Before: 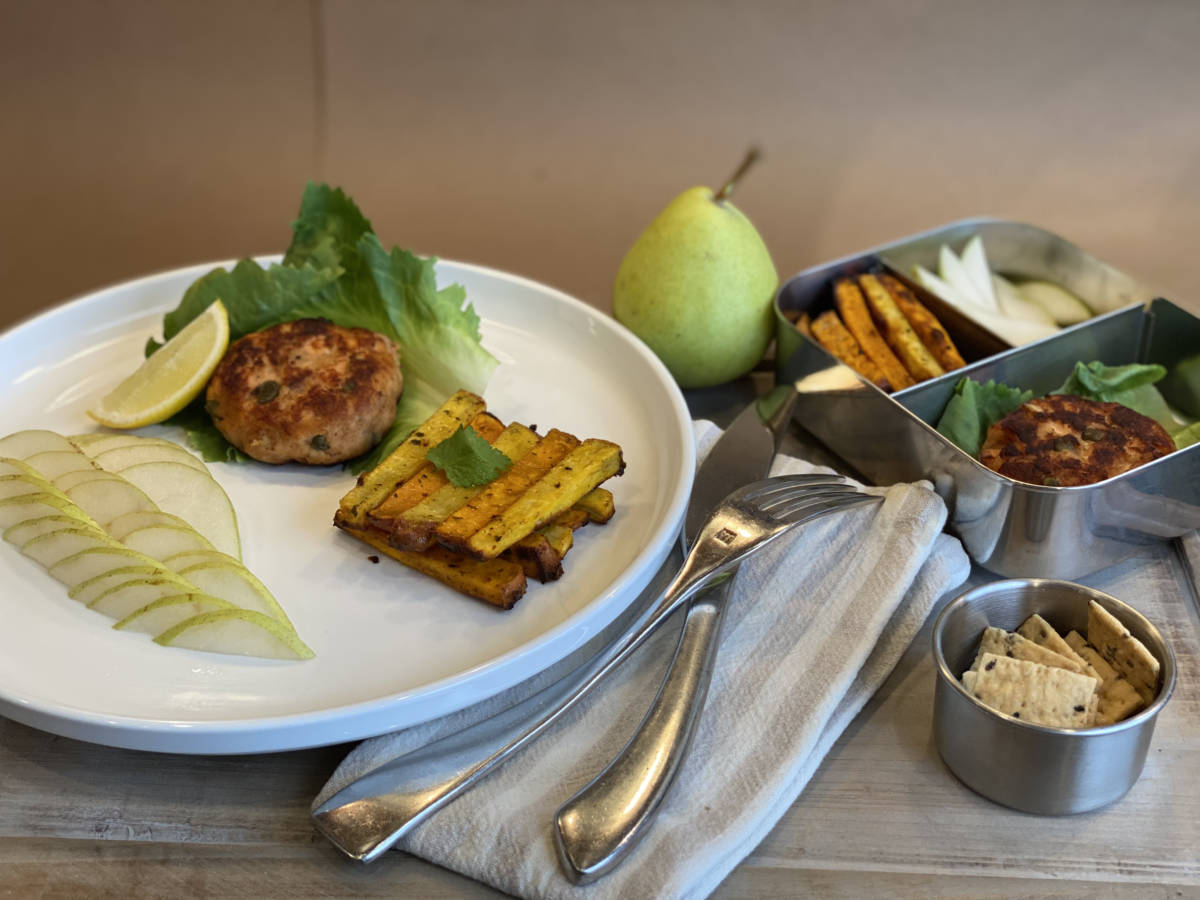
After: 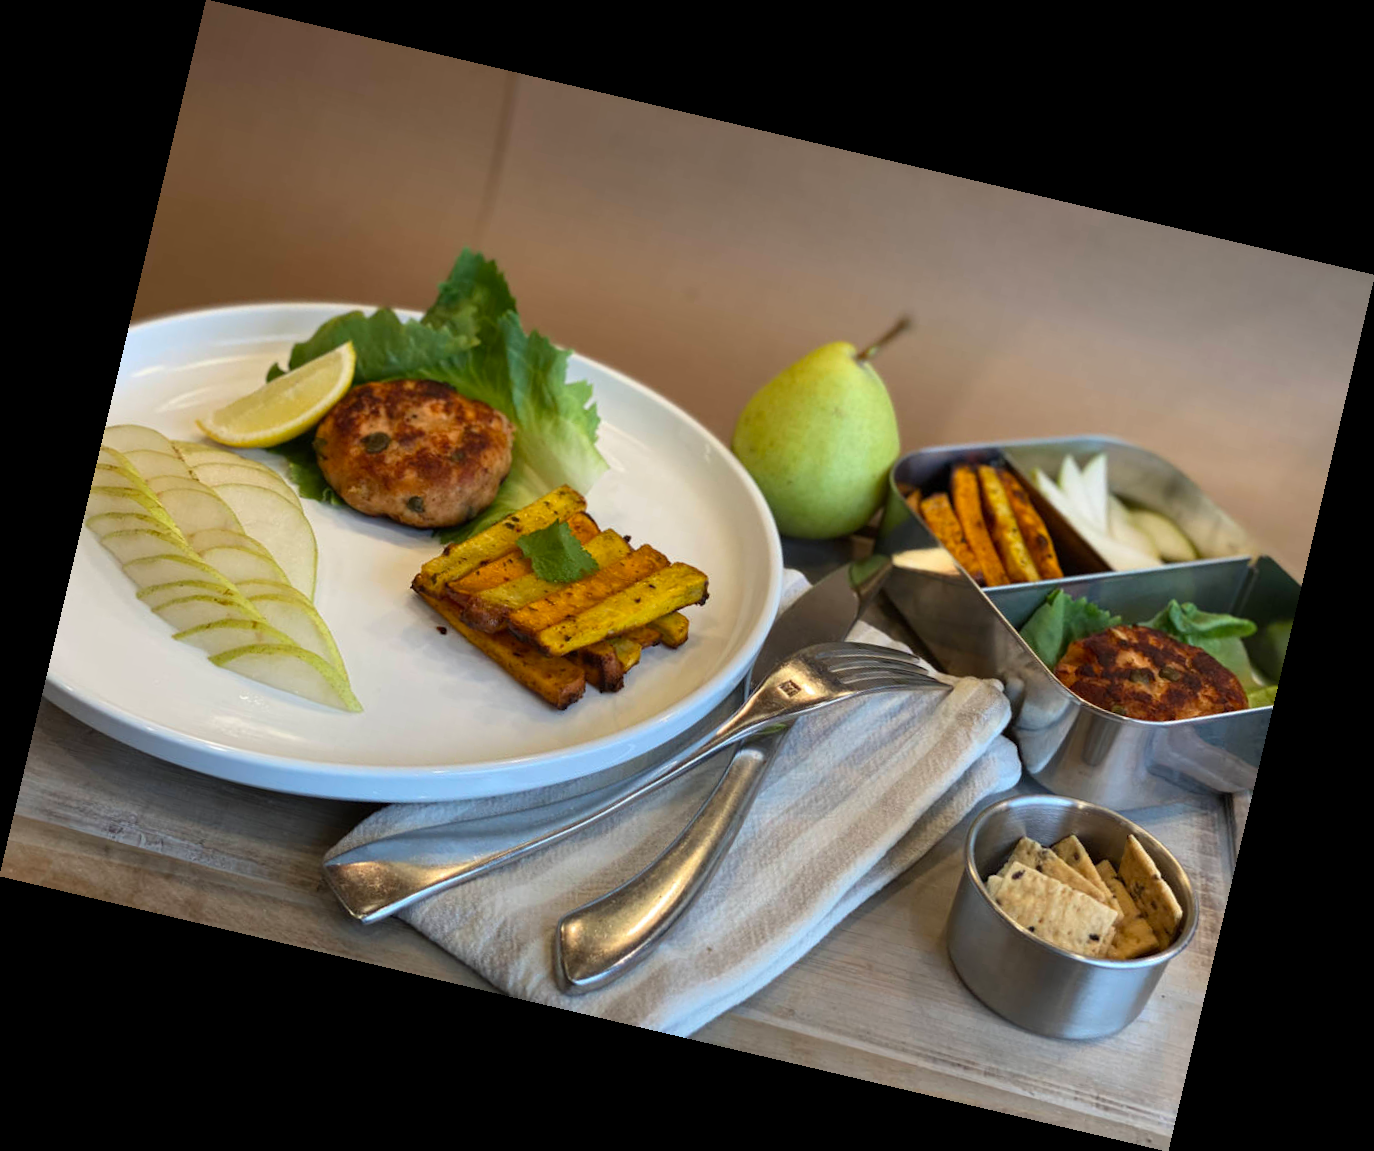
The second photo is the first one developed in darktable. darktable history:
tone equalizer: on, module defaults
rotate and perspective: rotation 13.27°, automatic cropping off
